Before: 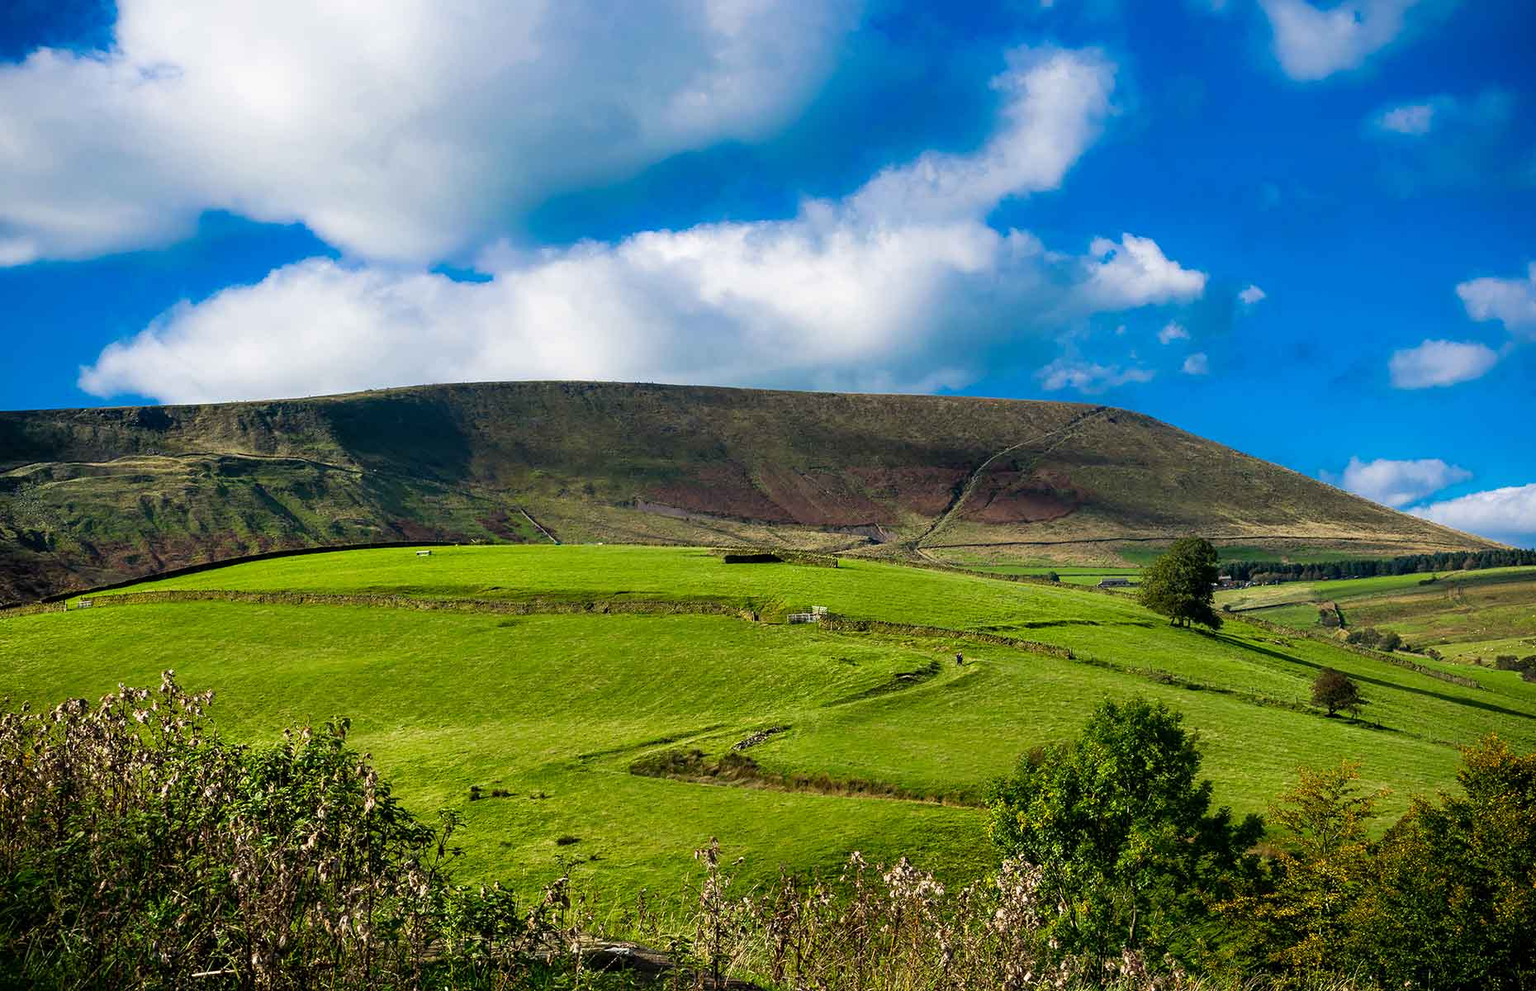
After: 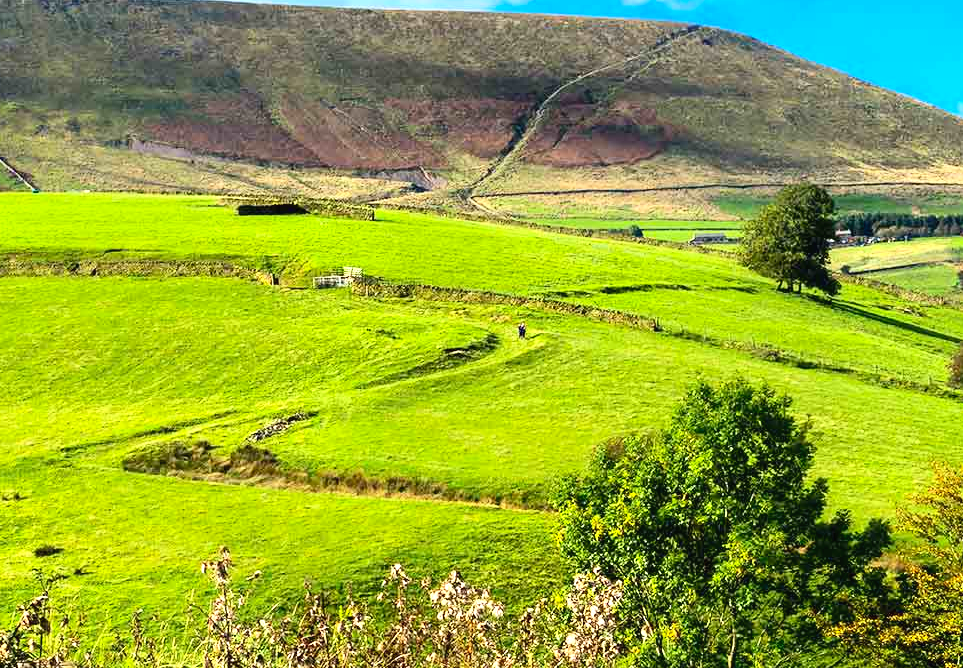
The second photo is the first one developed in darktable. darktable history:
crop: left 34.449%, top 38.966%, right 13.738%, bottom 5.292%
contrast brightness saturation: contrast 0.196, brightness 0.154, saturation 0.148
exposure: black level correction 0, exposure 1.001 EV, compensate exposure bias true, compensate highlight preservation false
